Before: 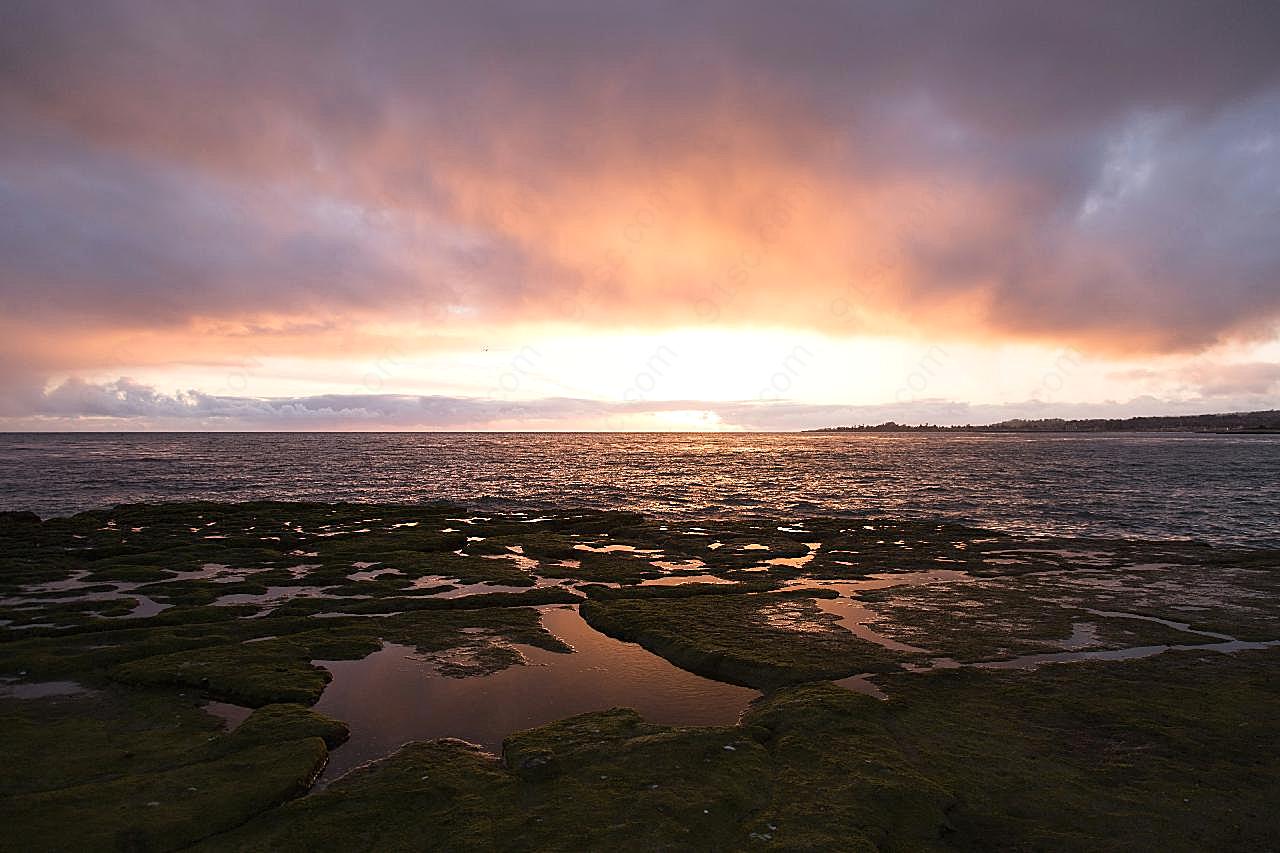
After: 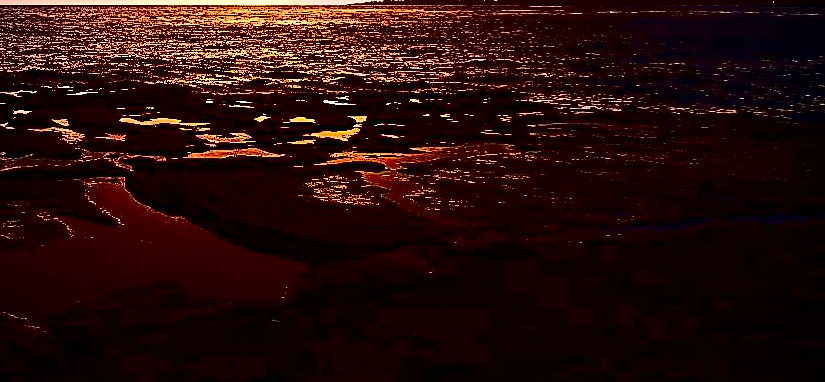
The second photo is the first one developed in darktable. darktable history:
contrast brightness saturation: contrast 0.77, brightness -1, saturation 1
vignetting: fall-off radius 60.92%
crop and rotate: left 35.509%, top 50.238%, bottom 4.934%
